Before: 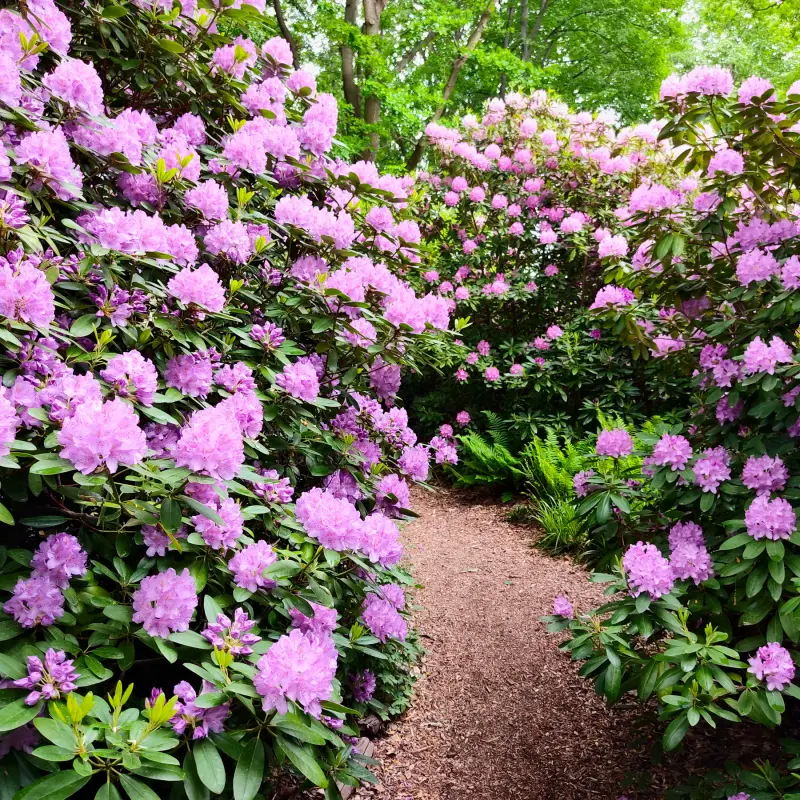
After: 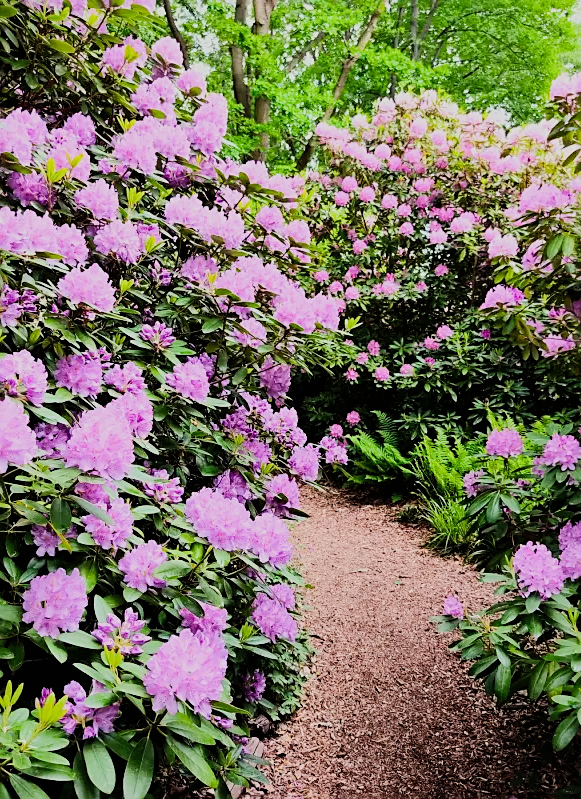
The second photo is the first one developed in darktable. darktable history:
contrast brightness saturation: contrast 0.1, brightness 0.037, saturation 0.094
exposure: exposure 0.225 EV, compensate highlight preservation false
shadows and highlights: shadows 25.46, highlights -25.46
crop: left 13.769%, right 13.482%
sharpen: on, module defaults
filmic rgb: black relative exposure -9.26 EV, white relative exposure 6.72 EV, threshold 2.95 EV, hardness 3.08, contrast 1.05, enable highlight reconstruction true
